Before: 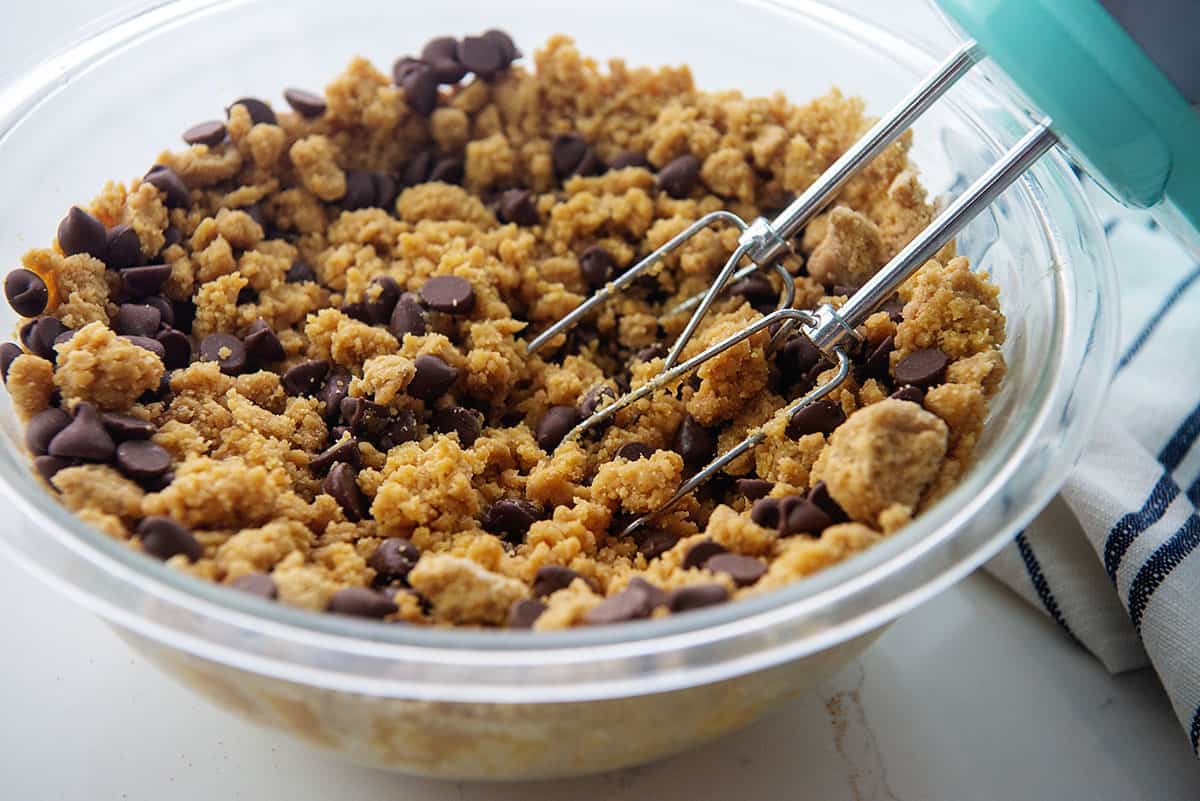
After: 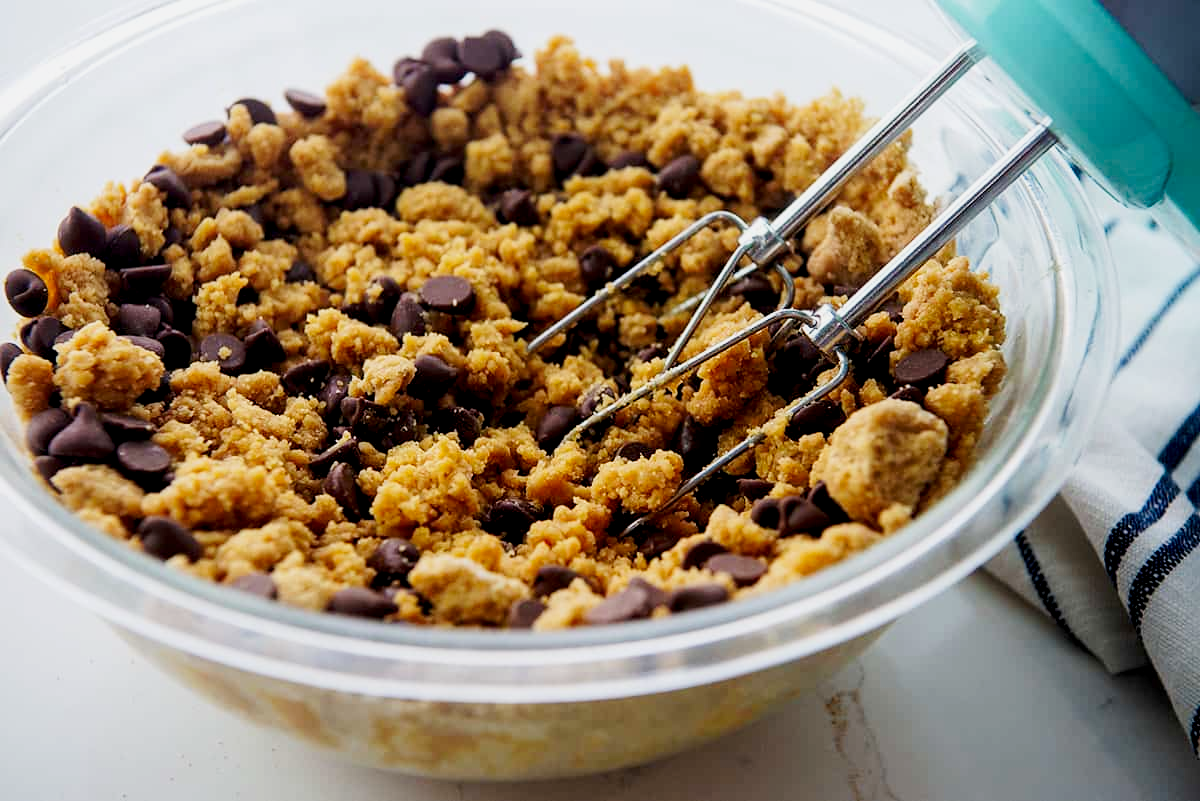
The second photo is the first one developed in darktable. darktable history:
exposure: black level correction 0.01, exposure 0.016 EV, compensate highlight preservation false
tone curve: curves: ch0 [(0, 0) (0.087, 0.054) (0.281, 0.245) (0.506, 0.526) (0.8, 0.824) (0.994, 0.955)]; ch1 [(0, 0) (0.27, 0.195) (0.406, 0.435) (0.452, 0.474) (0.495, 0.5) (0.514, 0.508) (0.537, 0.556) (0.654, 0.689) (1, 1)]; ch2 [(0, 0) (0.269, 0.299) (0.459, 0.441) (0.498, 0.499) (0.523, 0.52) (0.551, 0.549) (0.633, 0.625) (0.659, 0.681) (0.718, 0.764) (1, 1)], preserve colors none
